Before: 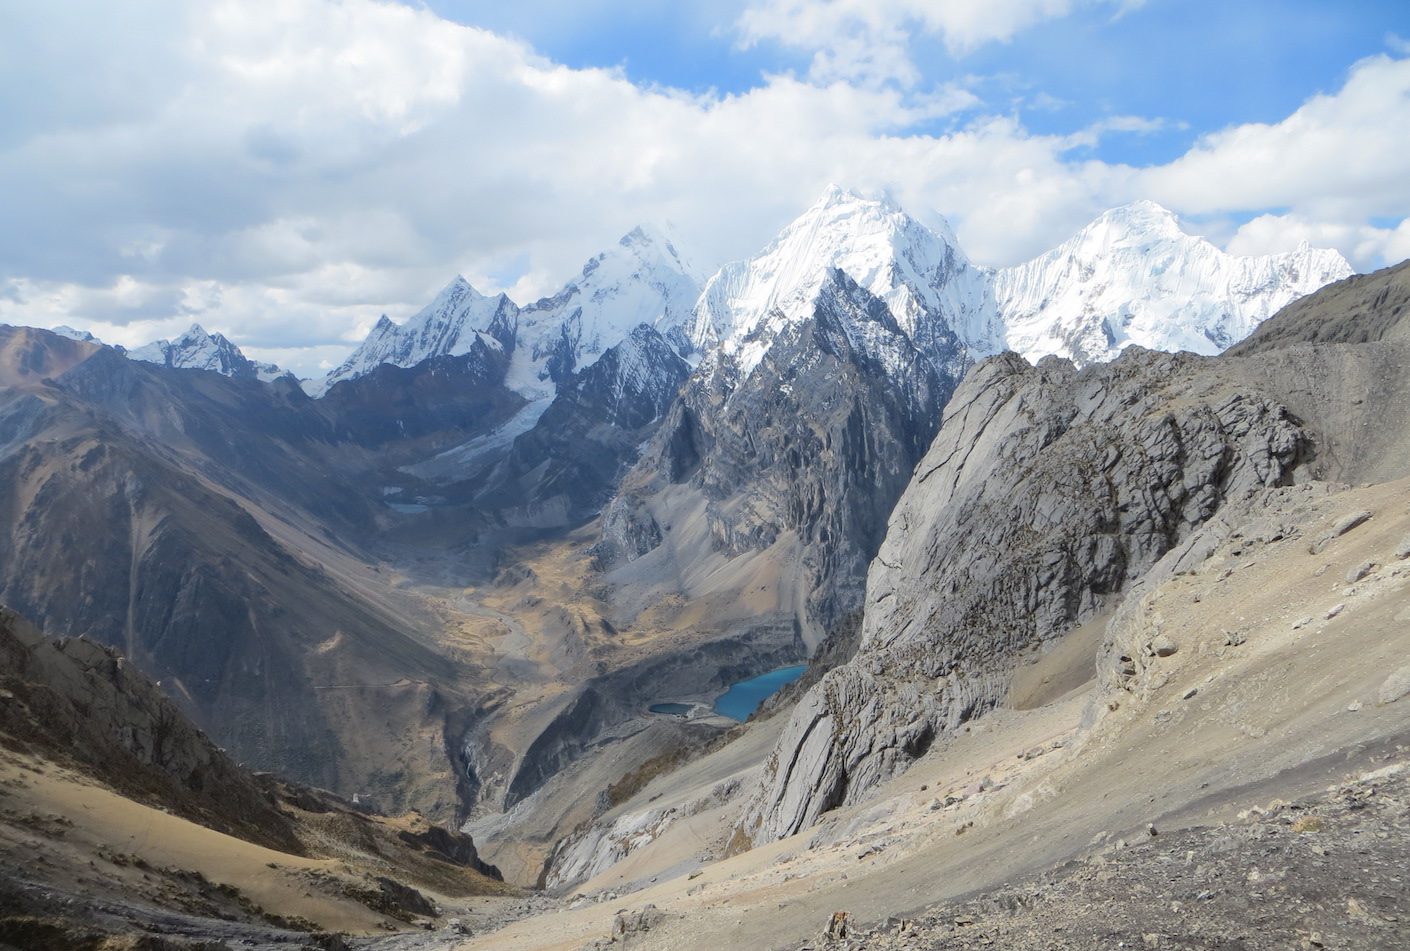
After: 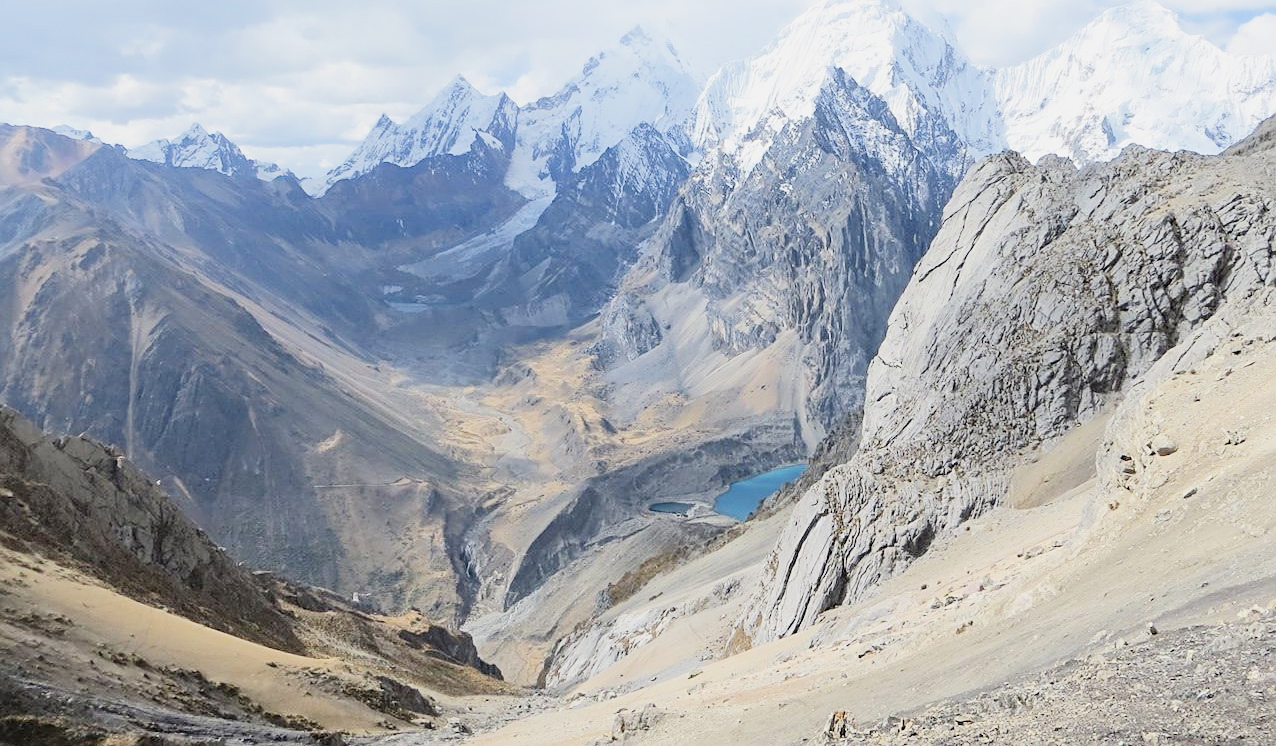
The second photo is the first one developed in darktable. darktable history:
crop: top 21.195%, right 9.443%, bottom 0.267%
sharpen: on, module defaults
filmic rgb: black relative exposure -16 EV, white relative exposure 6.13 EV, hardness 5.23, iterations of high-quality reconstruction 10
exposure: black level correction 0, exposure 1.289 EV, compensate exposure bias true, compensate highlight preservation false
